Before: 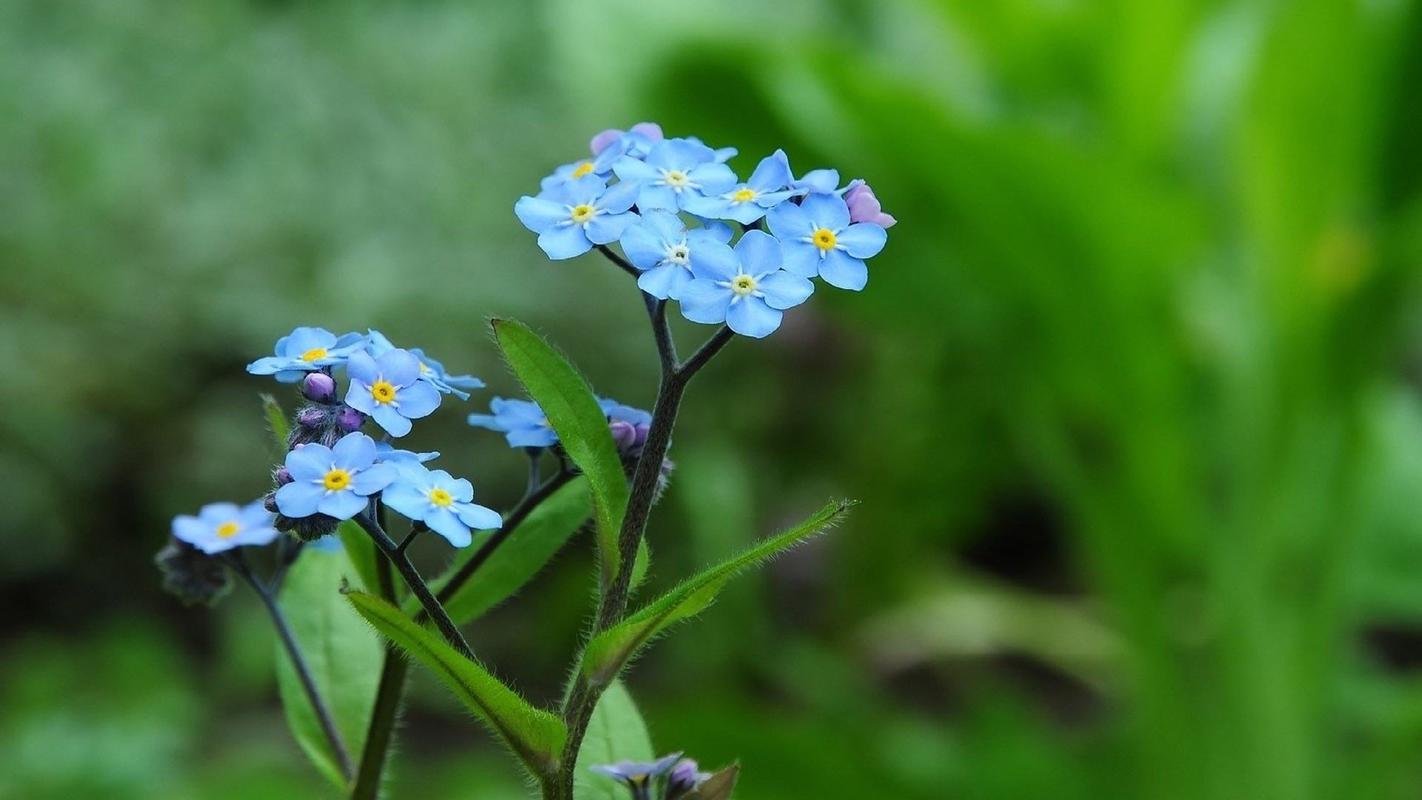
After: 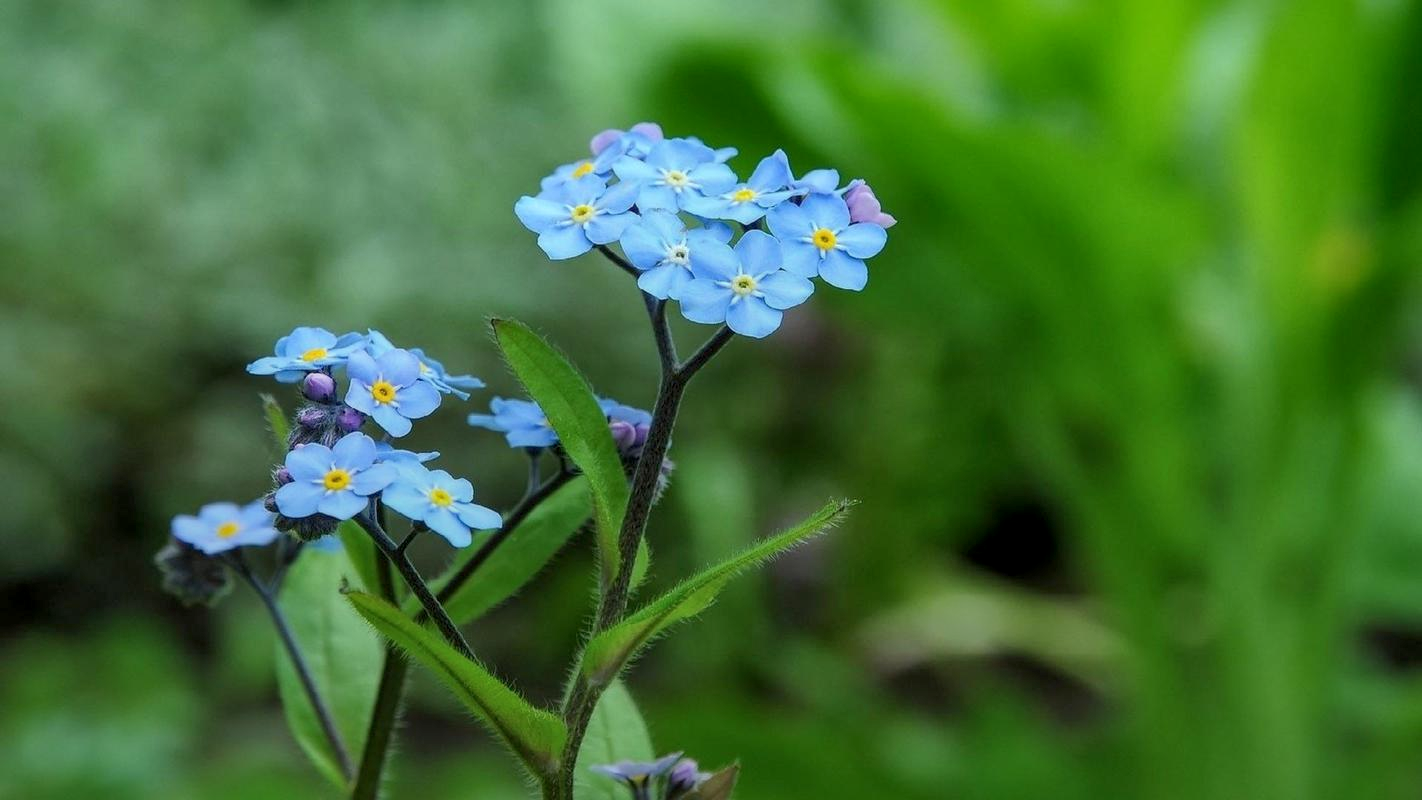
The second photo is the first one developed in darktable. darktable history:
shadows and highlights: on, module defaults
local contrast: on, module defaults
graduated density: rotation -180°, offset 27.42
